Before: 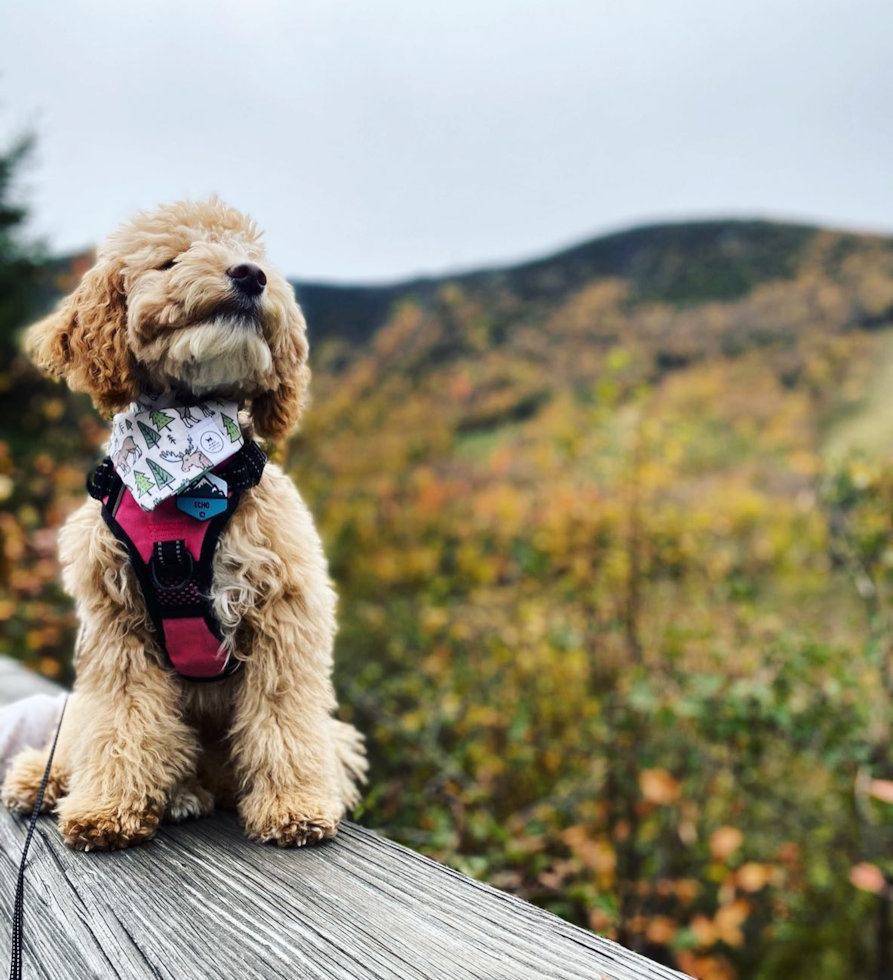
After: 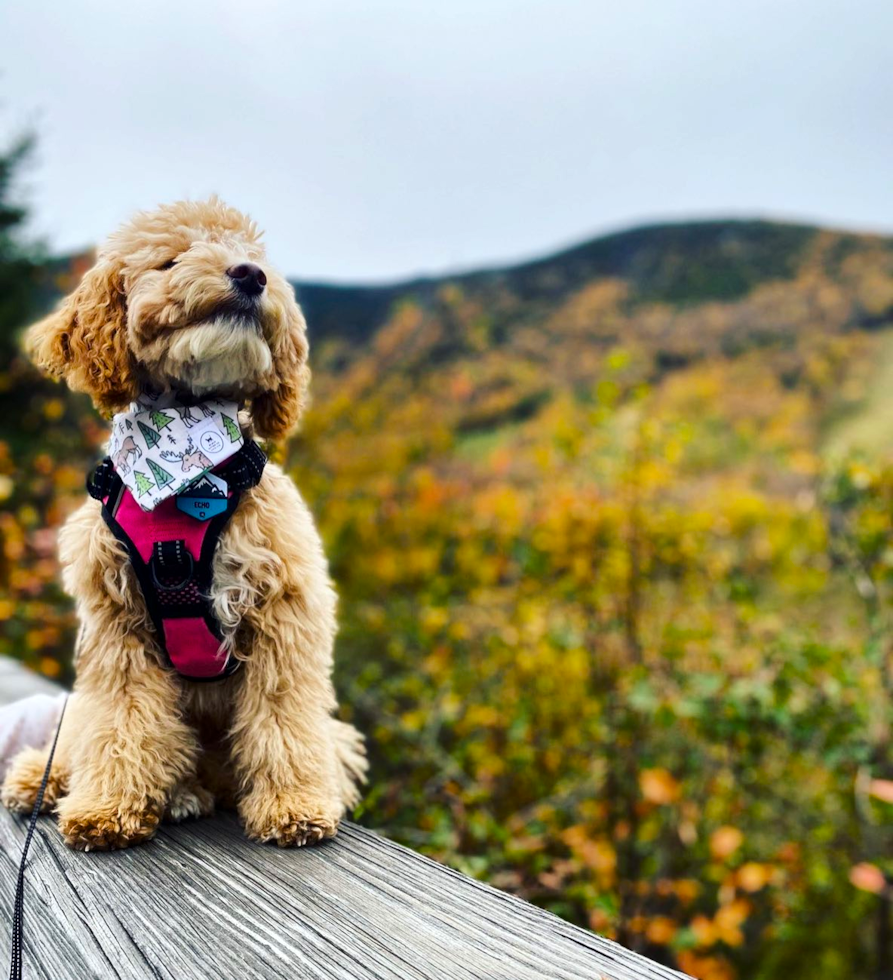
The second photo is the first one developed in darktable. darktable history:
color balance rgb: perceptual saturation grading › global saturation 25%, global vibrance 20%
local contrast: mode bilateral grid, contrast 20, coarseness 50, detail 120%, midtone range 0.2
